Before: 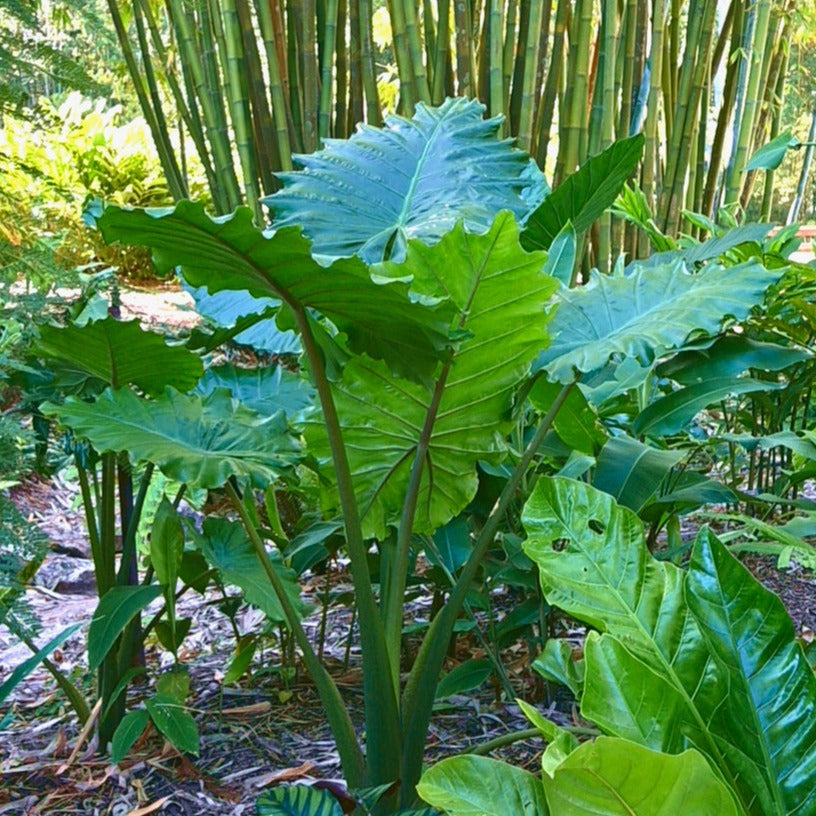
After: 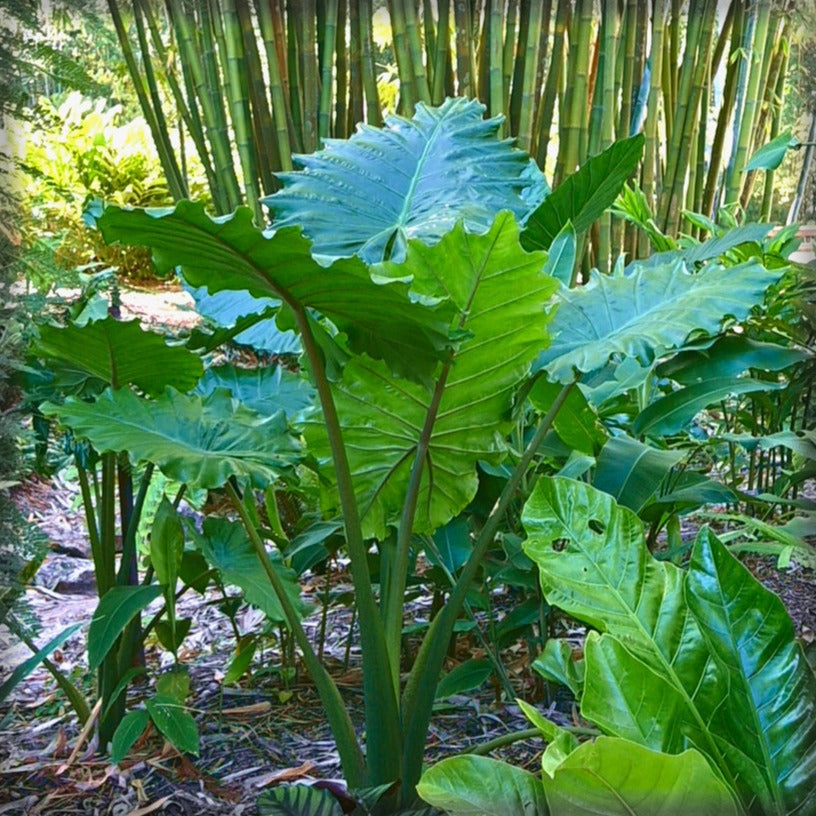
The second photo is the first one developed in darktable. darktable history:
vignetting: fall-off start 92.88%, fall-off radius 5.7%, automatic ratio true, width/height ratio 1.332, shape 0.046
